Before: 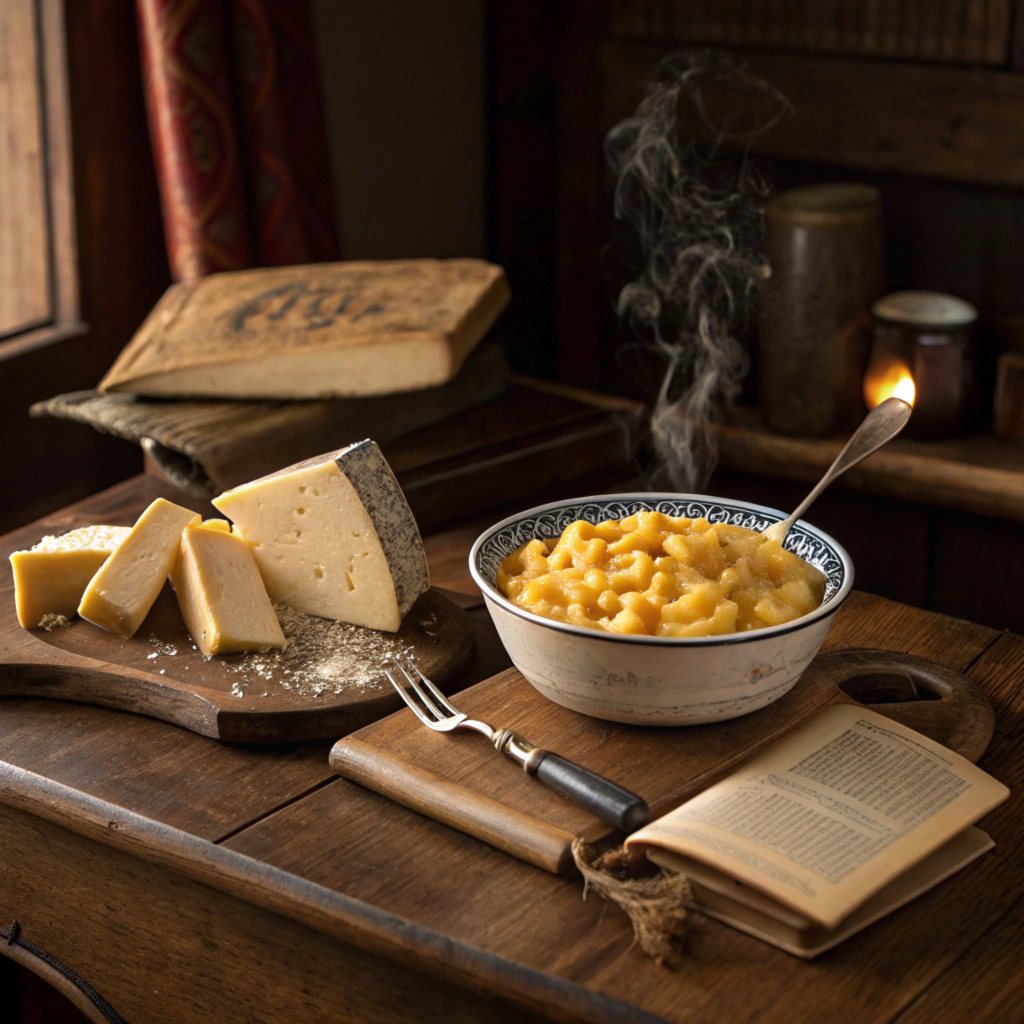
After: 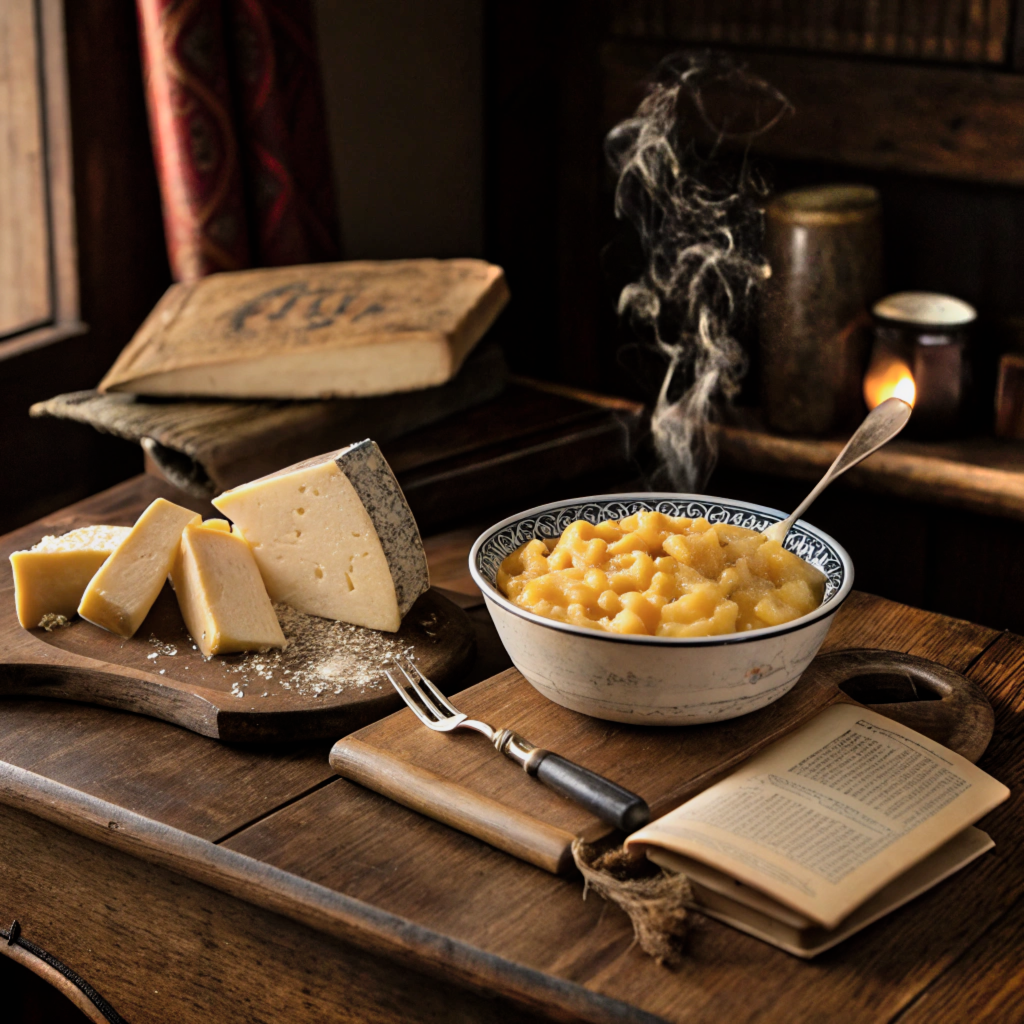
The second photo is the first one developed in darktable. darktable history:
shadows and highlights: radius 44.78, white point adjustment 6.64, compress 79.65%, highlights color adjustment 78.42%, soften with gaussian
filmic rgb: white relative exposure 3.8 EV, hardness 4.35
